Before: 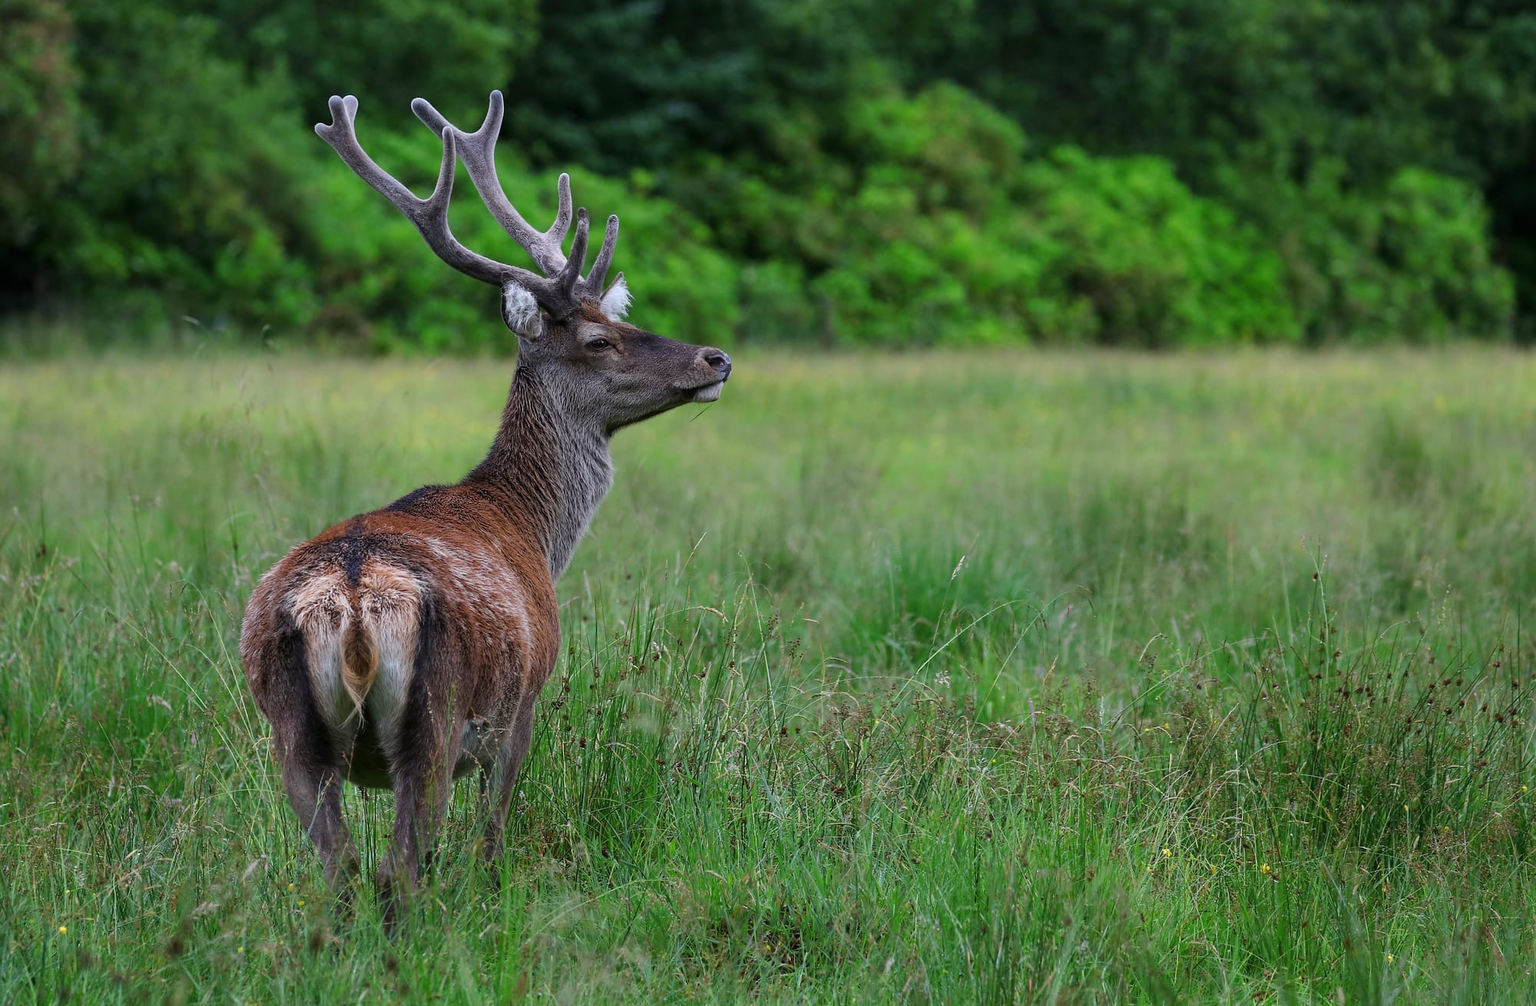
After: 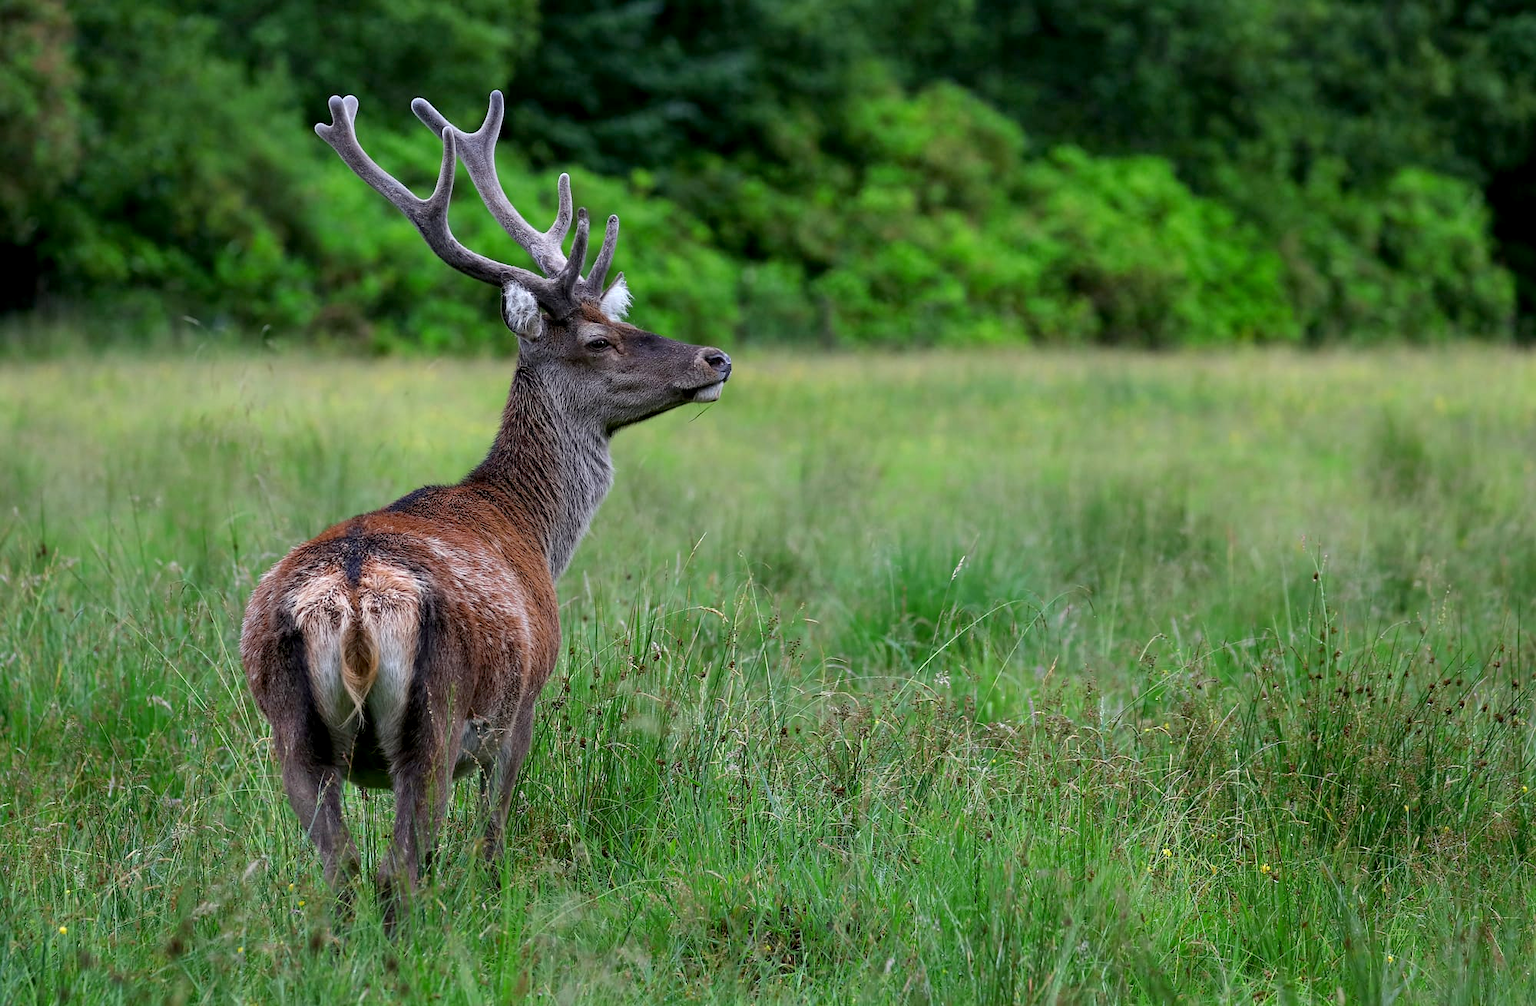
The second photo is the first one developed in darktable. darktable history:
exposure: black level correction 0.005, exposure 0.282 EV, compensate highlight preservation false
